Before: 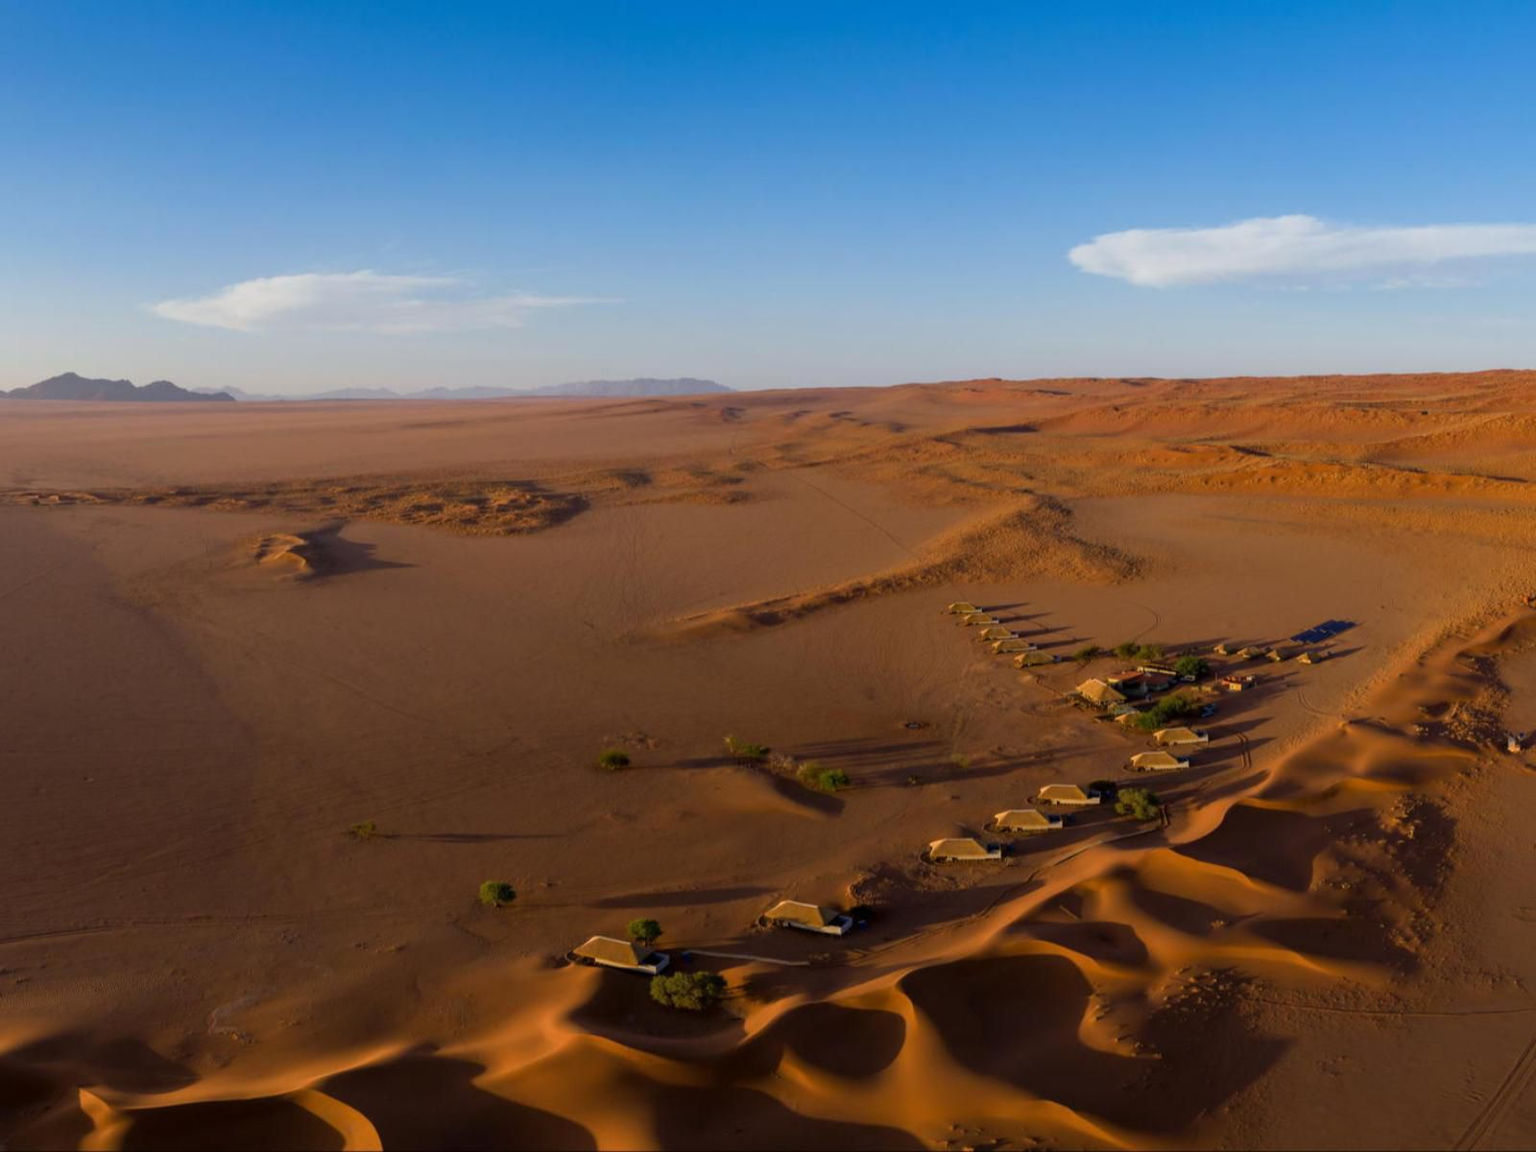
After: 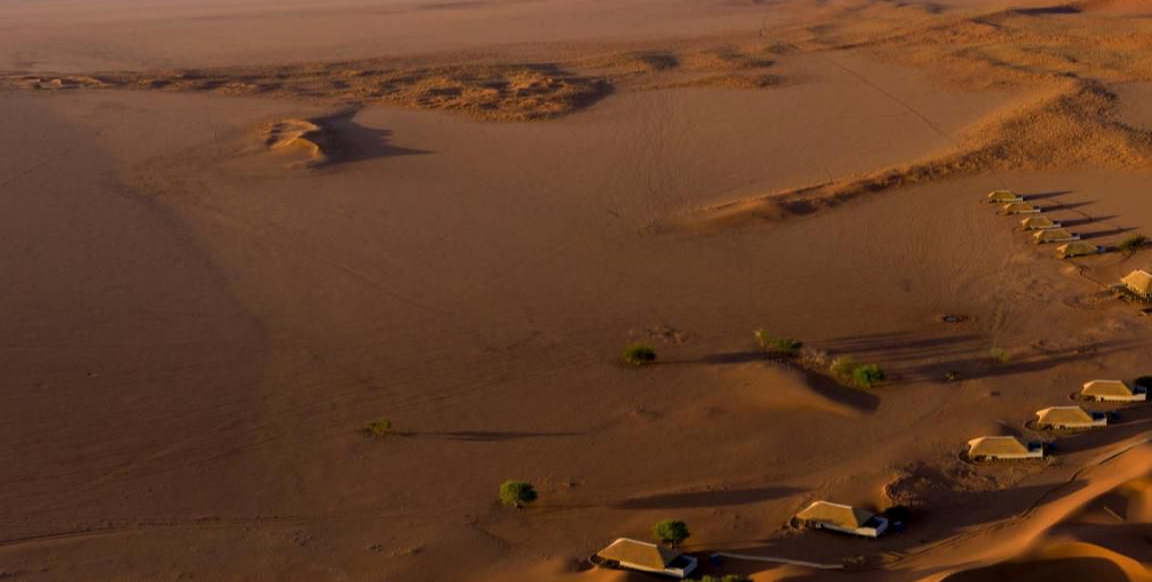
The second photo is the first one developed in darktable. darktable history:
contrast equalizer: octaves 7, y [[0.6 ×6], [0.55 ×6], [0 ×6], [0 ×6], [0 ×6]], mix 0.15
crop: top 36.498%, right 27.964%, bottom 14.995%
